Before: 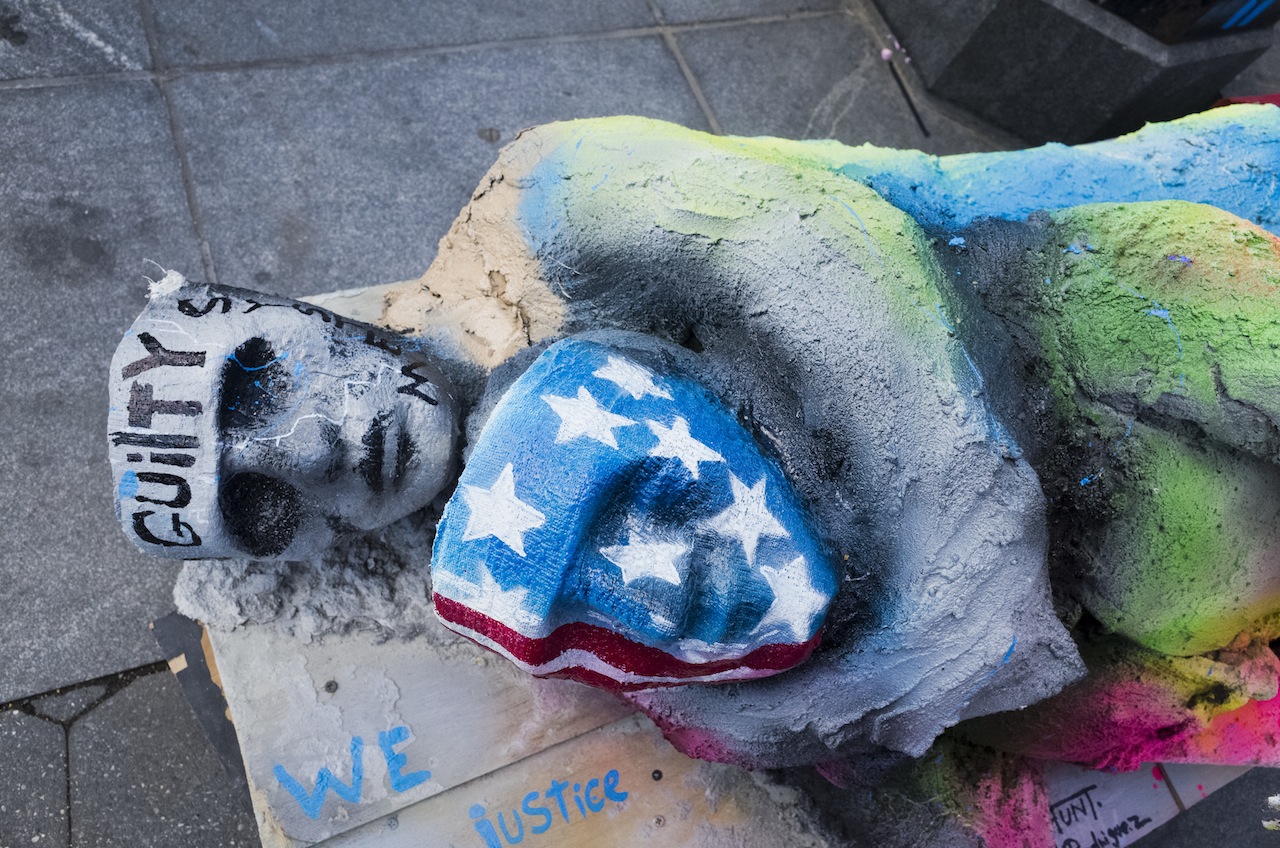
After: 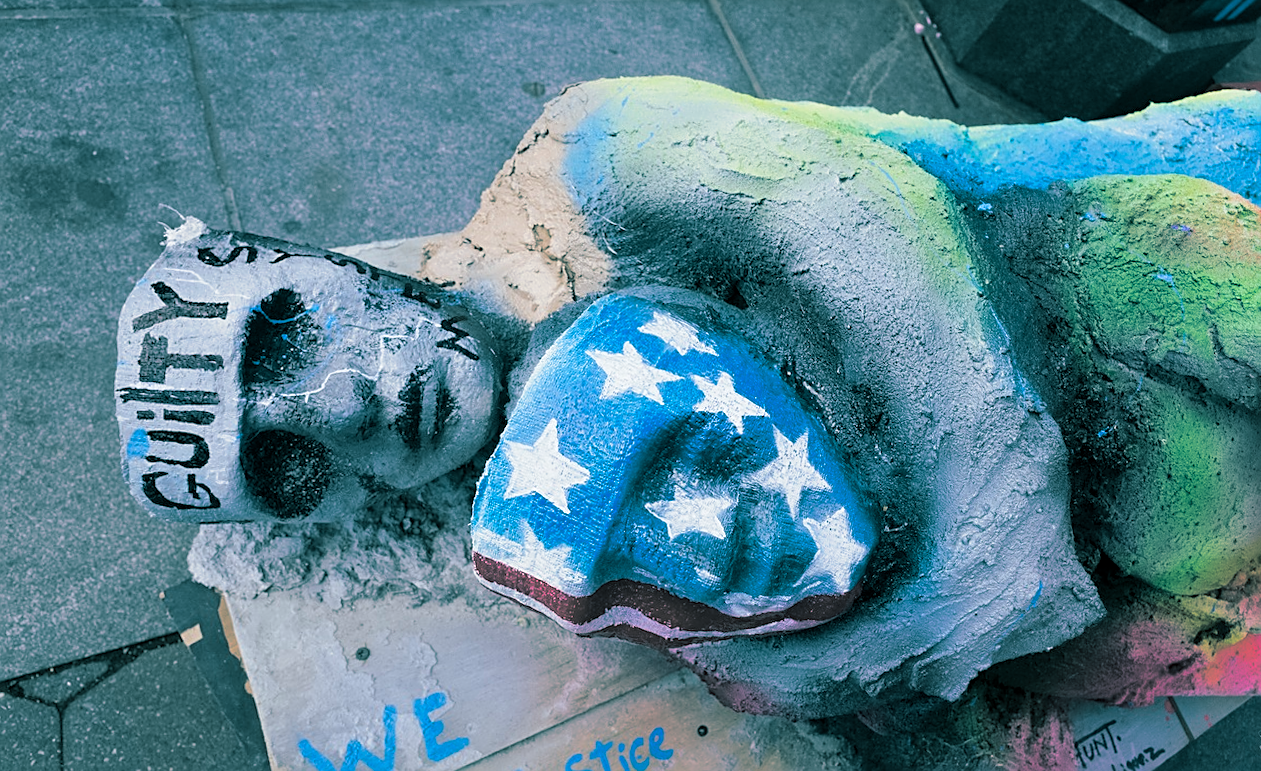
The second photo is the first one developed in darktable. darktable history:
split-toning: shadows › hue 186.43°, highlights › hue 49.29°, compress 30.29%
sharpen: radius 1.967
rotate and perspective: rotation -0.013°, lens shift (vertical) -0.027, lens shift (horizontal) 0.178, crop left 0.016, crop right 0.989, crop top 0.082, crop bottom 0.918
white balance: red 0.974, blue 1.044
